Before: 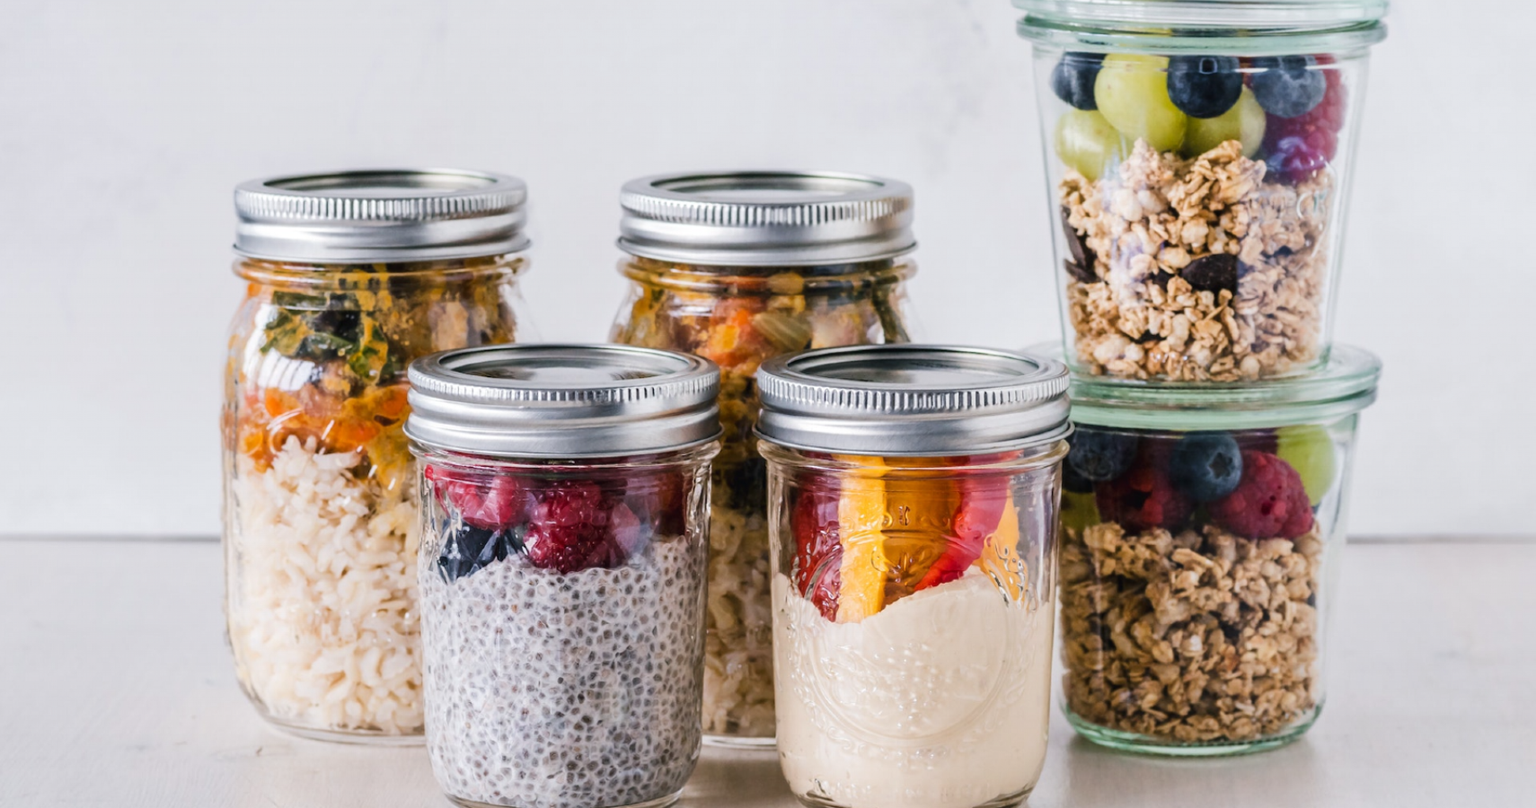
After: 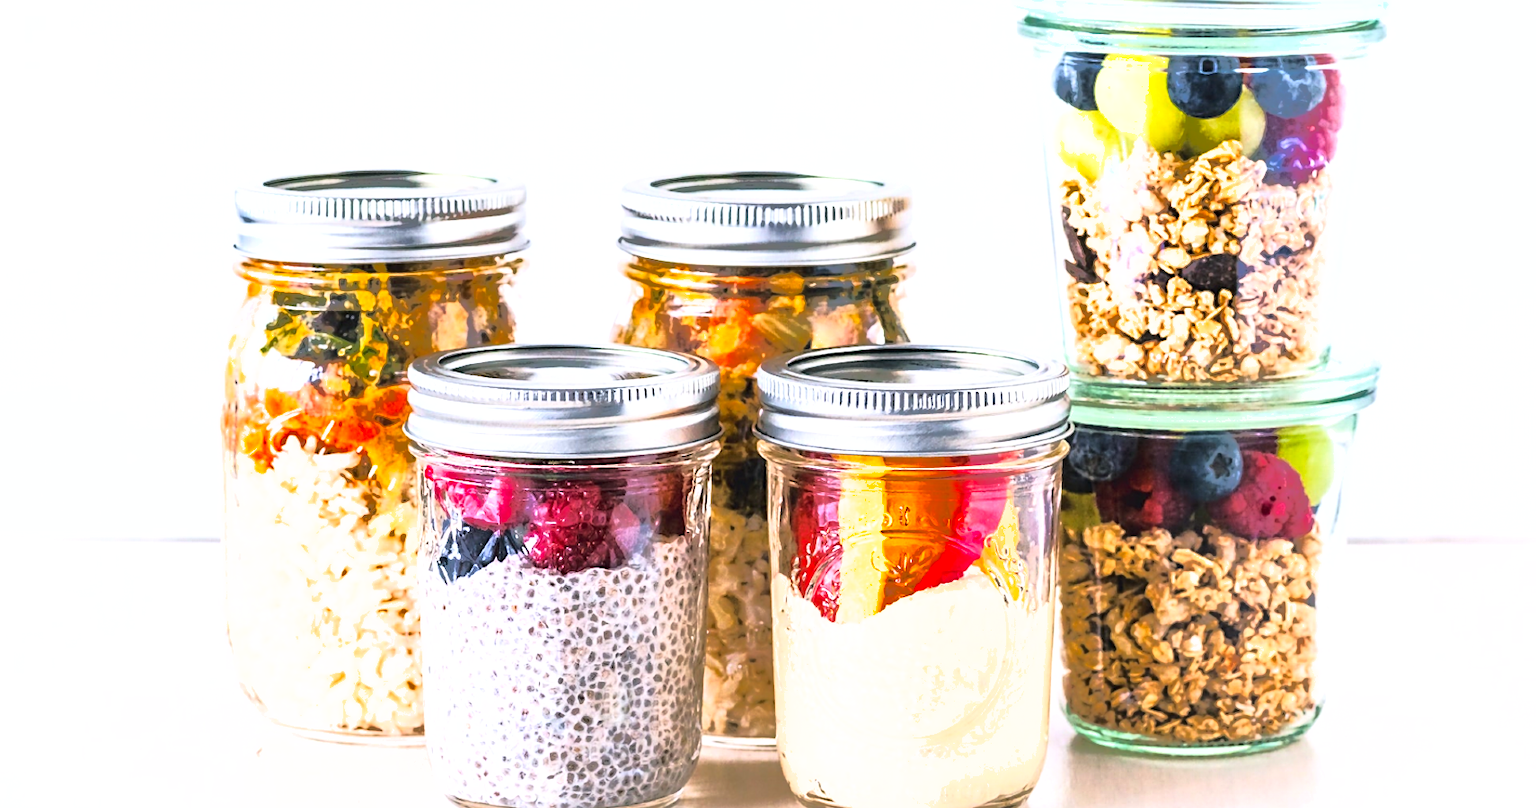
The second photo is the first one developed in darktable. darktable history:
base curve: curves: ch0 [(0, 0) (0.028, 0.03) (0.121, 0.232) (0.46, 0.748) (0.859, 0.968) (1, 1)]
sharpen: on, module defaults
contrast brightness saturation: contrast 0.076, saturation 0.025
exposure: black level correction 0, exposure 0.891 EV, compensate highlight preservation false
shadows and highlights: shadows 39.58, highlights -59.77
